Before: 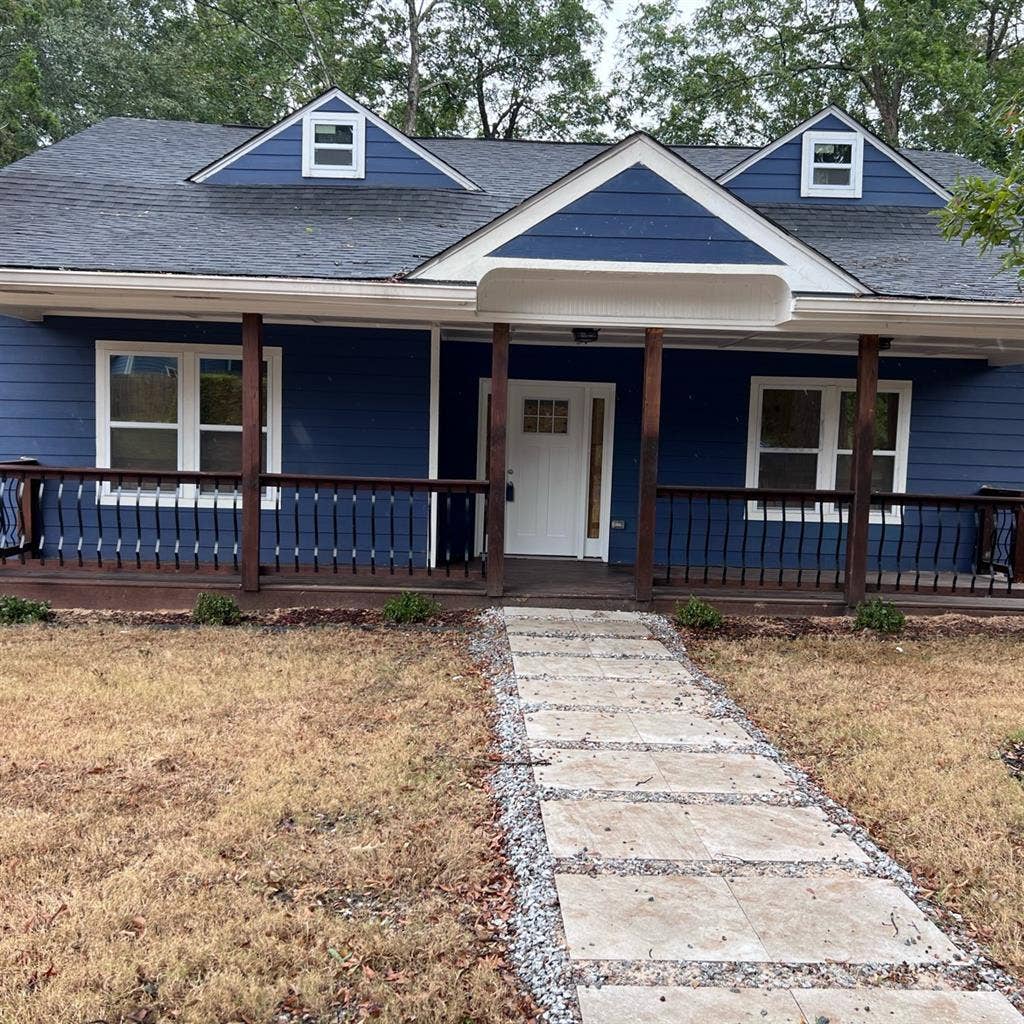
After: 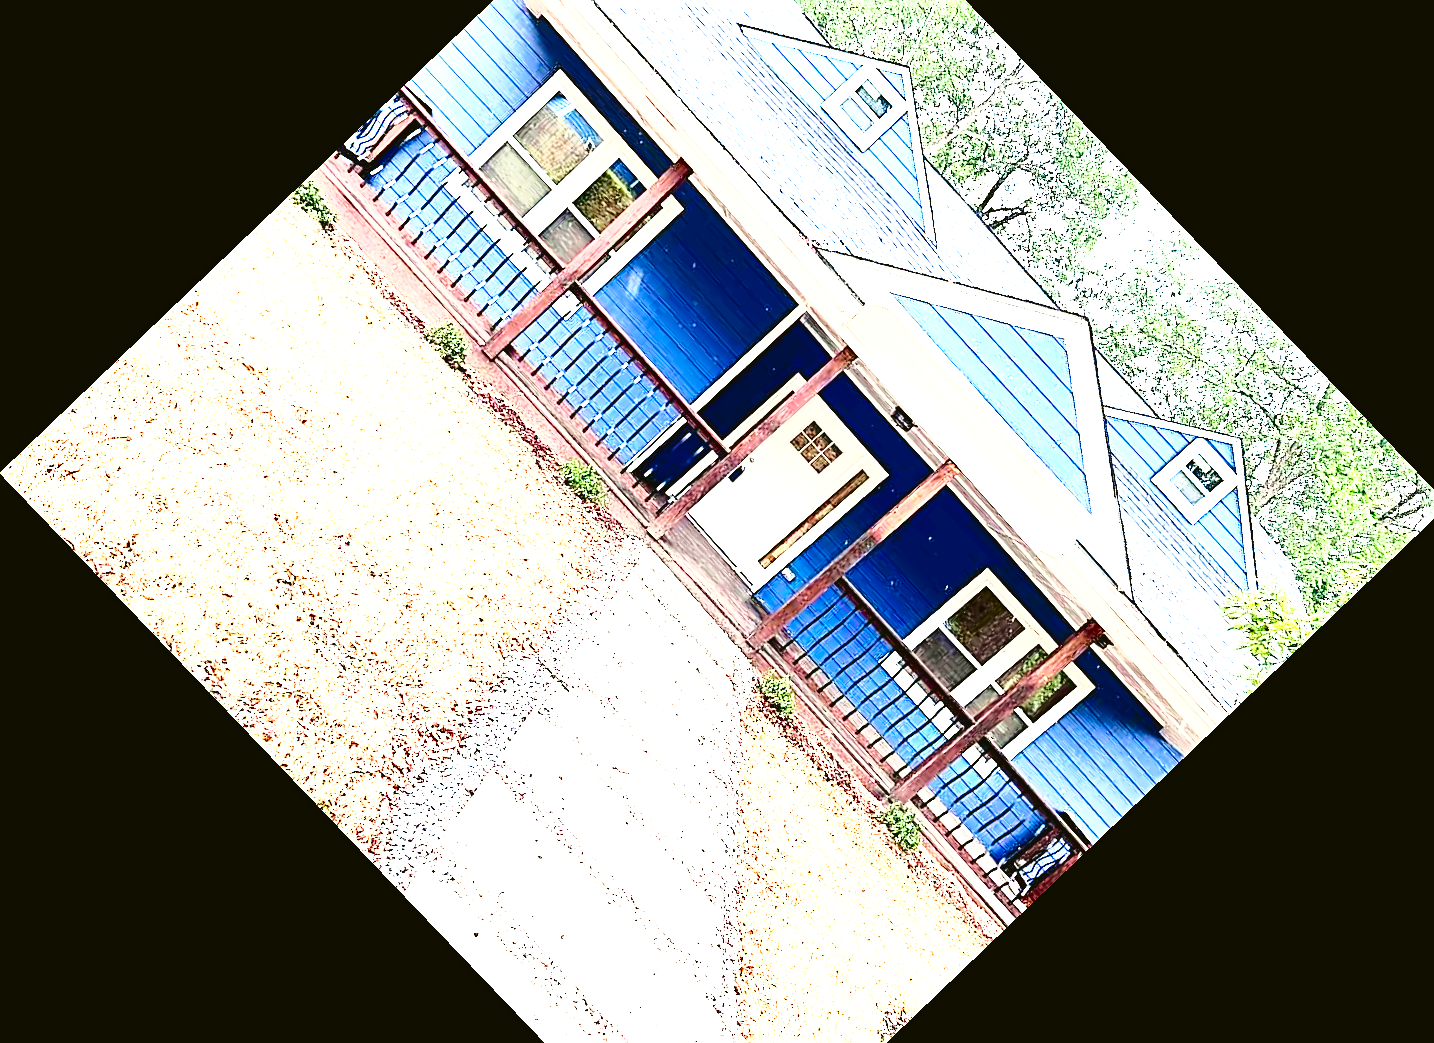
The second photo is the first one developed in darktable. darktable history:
base curve: curves: ch0 [(0, 0) (0, 0.001) (0.001, 0.001) (0.004, 0.002) (0.007, 0.004) (0.015, 0.013) (0.033, 0.045) (0.052, 0.096) (0.075, 0.17) (0.099, 0.241) (0.163, 0.42) (0.219, 0.55) (0.259, 0.616) (0.327, 0.722) (0.365, 0.765) (0.522, 0.873) (0.547, 0.881) (0.689, 0.919) (0.826, 0.952) (1, 1)], preserve colors none
sharpen: radius 2.584, amount 0.688
tone curve: curves: ch0 [(0, 0.039) (0.194, 0.159) (0.469, 0.544) (0.693, 0.77) (0.751, 0.871) (1, 1)]; ch1 [(0, 0) (0.508, 0.506) (0.547, 0.563) (0.592, 0.631) (0.715, 0.706) (1, 1)]; ch2 [(0, 0) (0.243, 0.175) (0.362, 0.301) (0.492, 0.515) (0.544, 0.557) (0.595, 0.612) (0.631, 0.641) (1, 1)], color space Lab, independent channels, preserve colors none
exposure: black level correction 0, exposure 2 EV, compensate highlight preservation false
shadows and highlights: shadows -12.5, white point adjustment 4, highlights 28.33
crop and rotate: angle -46.26°, top 16.234%, right 0.912%, bottom 11.704%
